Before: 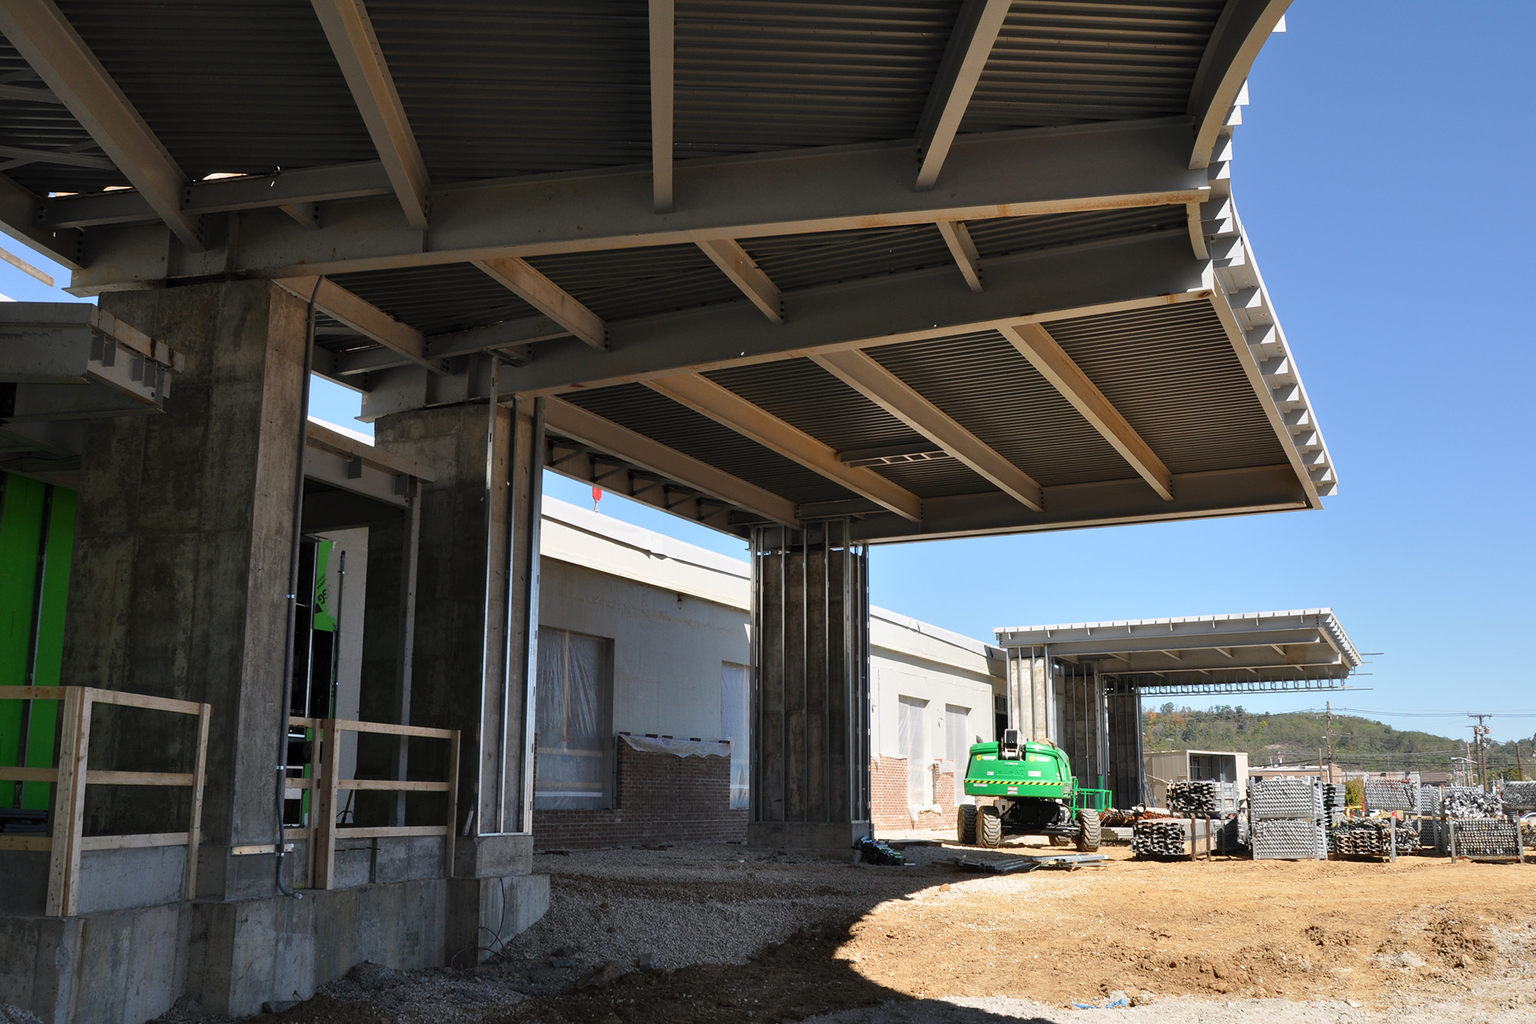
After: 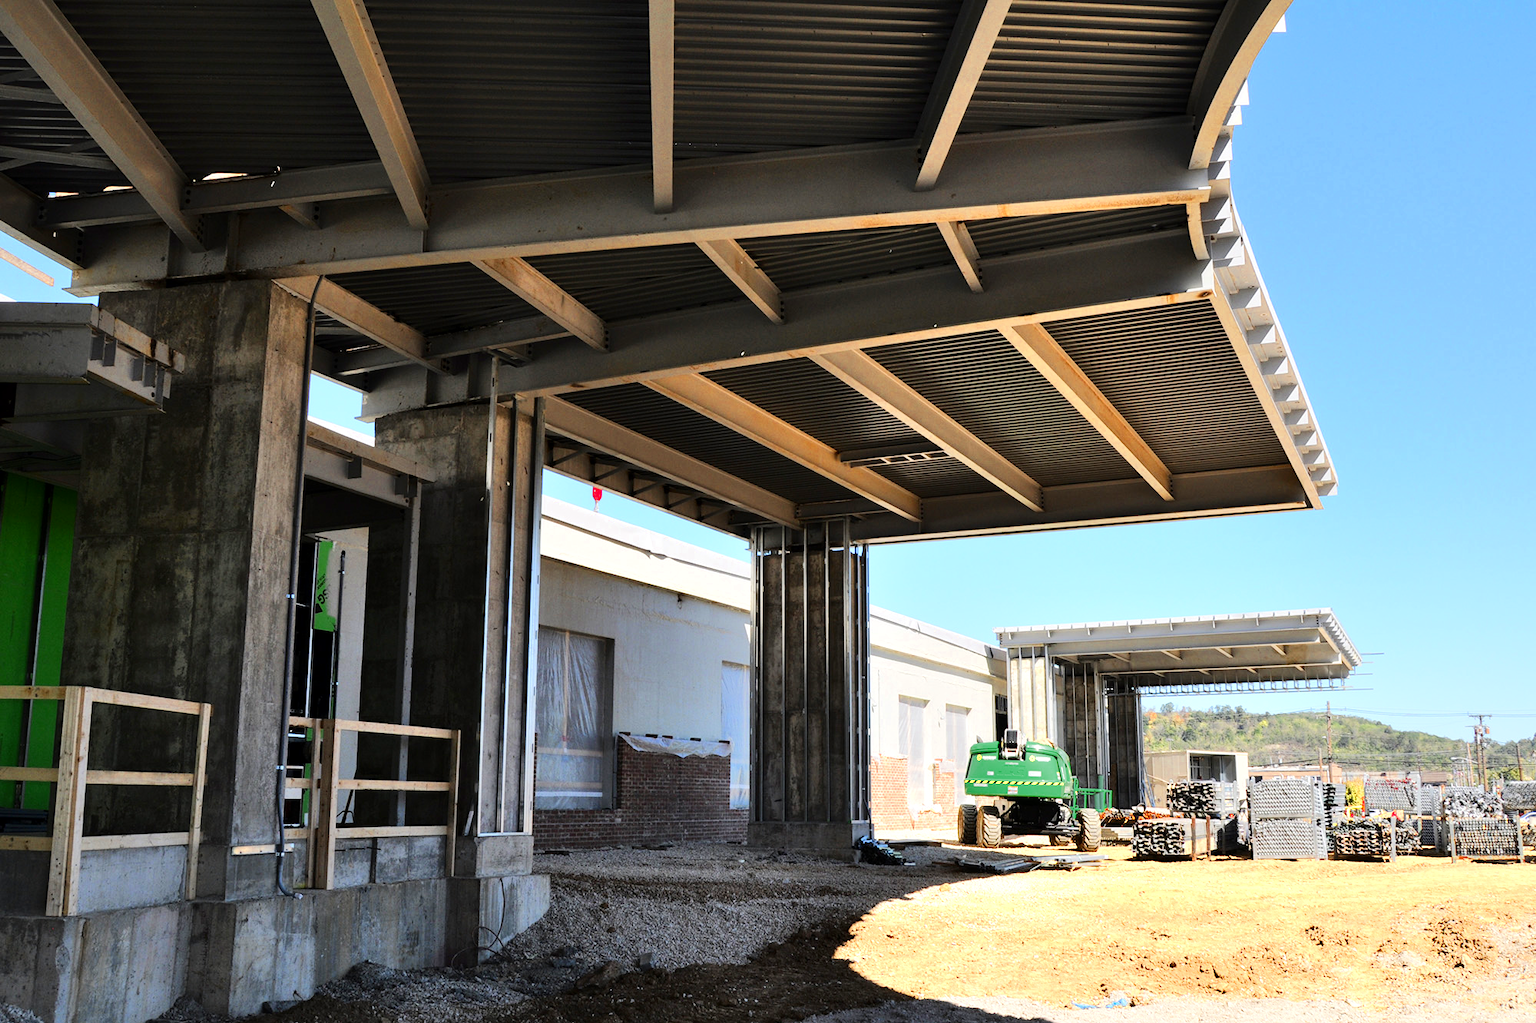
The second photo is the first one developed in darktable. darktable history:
tone equalizer: -7 EV 0.149 EV, -6 EV 0.622 EV, -5 EV 1.15 EV, -4 EV 1.32 EV, -3 EV 1.16 EV, -2 EV 0.6 EV, -1 EV 0.151 EV, edges refinement/feathering 500, mask exposure compensation -1.57 EV, preserve details no
color zones: curves: ch0 [(0.004, 0.305) (0.261, 0.623) (0.389, 0.399) (0.708, 0.571) (0.947, 0.34)]; ch1 [(0.025, 0.645) (0.229, 0.584) (0.326, 0.551) (0.484, 0.262) (0.757, 0.643)]
contrast brightness saturation: contrast 0.027, brightness -0.032
exposure: black level correction 0.002, compensate exposure bias true, compensate highlight preservation false
